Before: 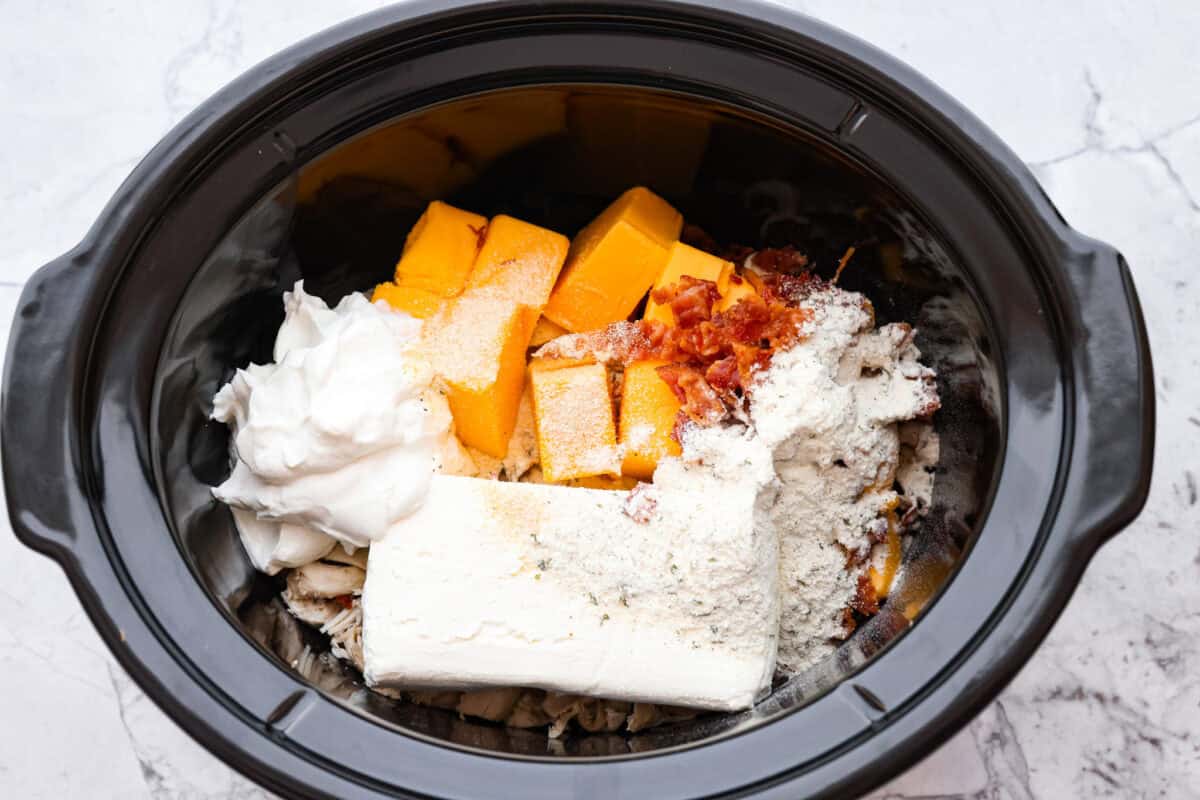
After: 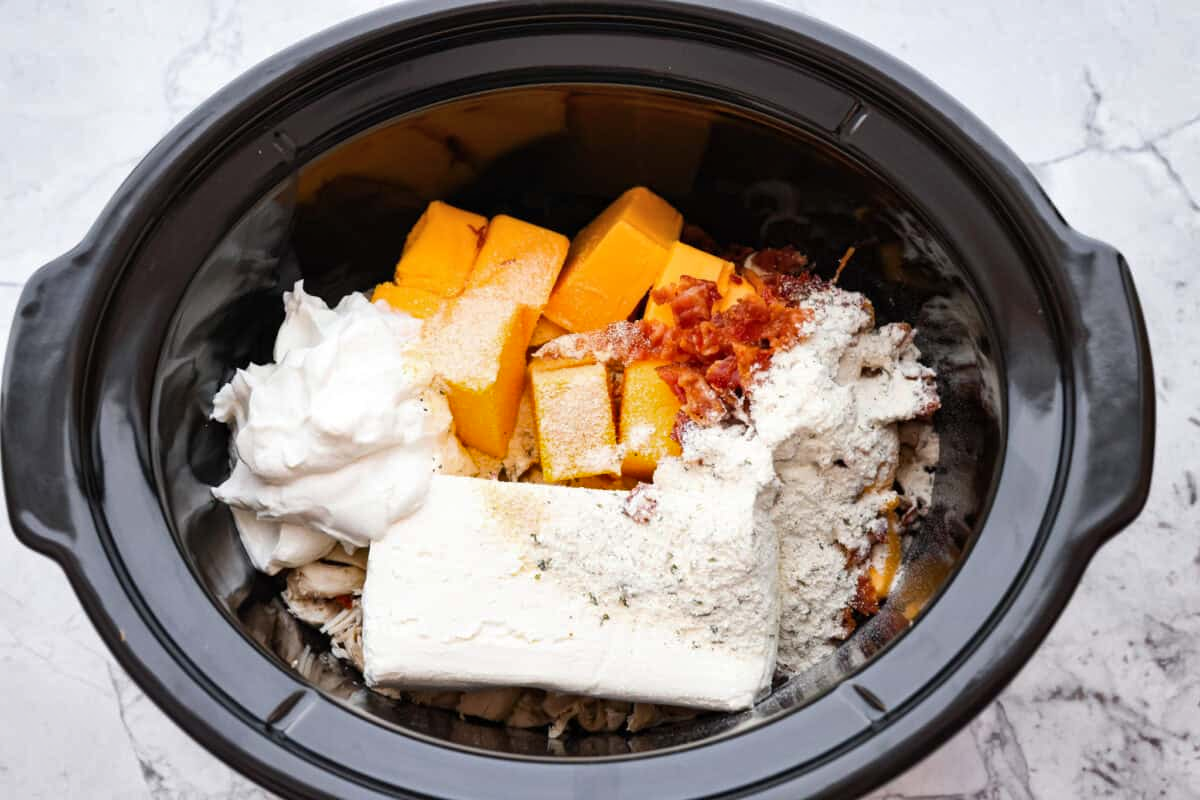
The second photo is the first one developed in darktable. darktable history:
shadows and highlights: low approximation 0.01, soften with gaussian
base curve: exposure shift 0, preserve colors none
